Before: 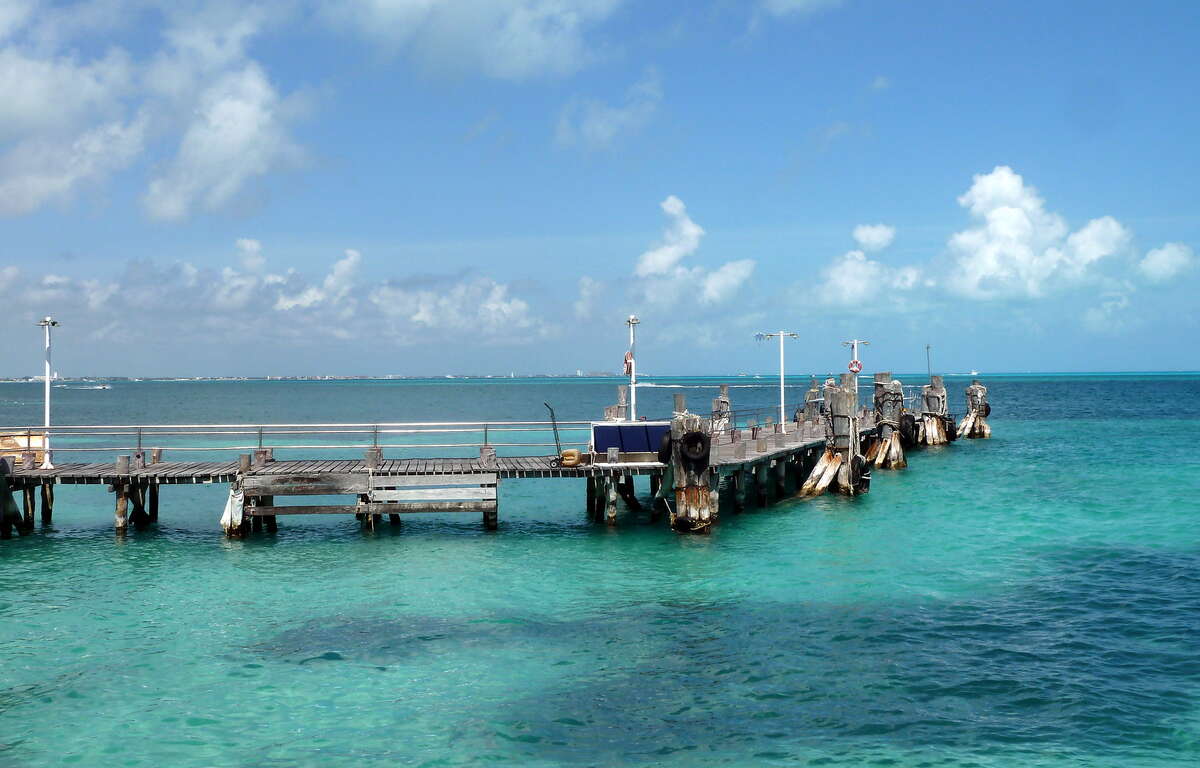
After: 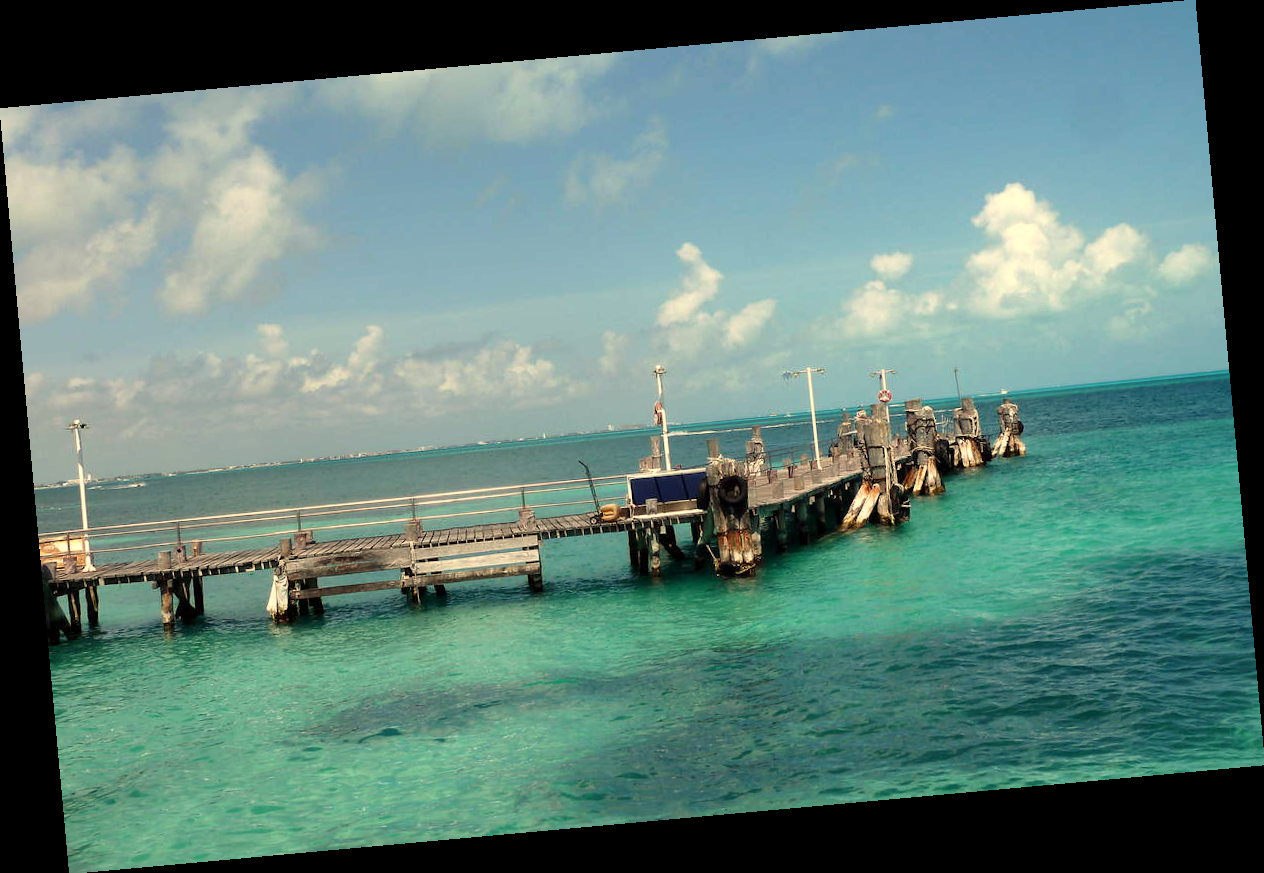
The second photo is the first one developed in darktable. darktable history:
rotate and perspective: rotation -5.2°, automatic cropping off
white balance: red 1.123, blue 0.83
